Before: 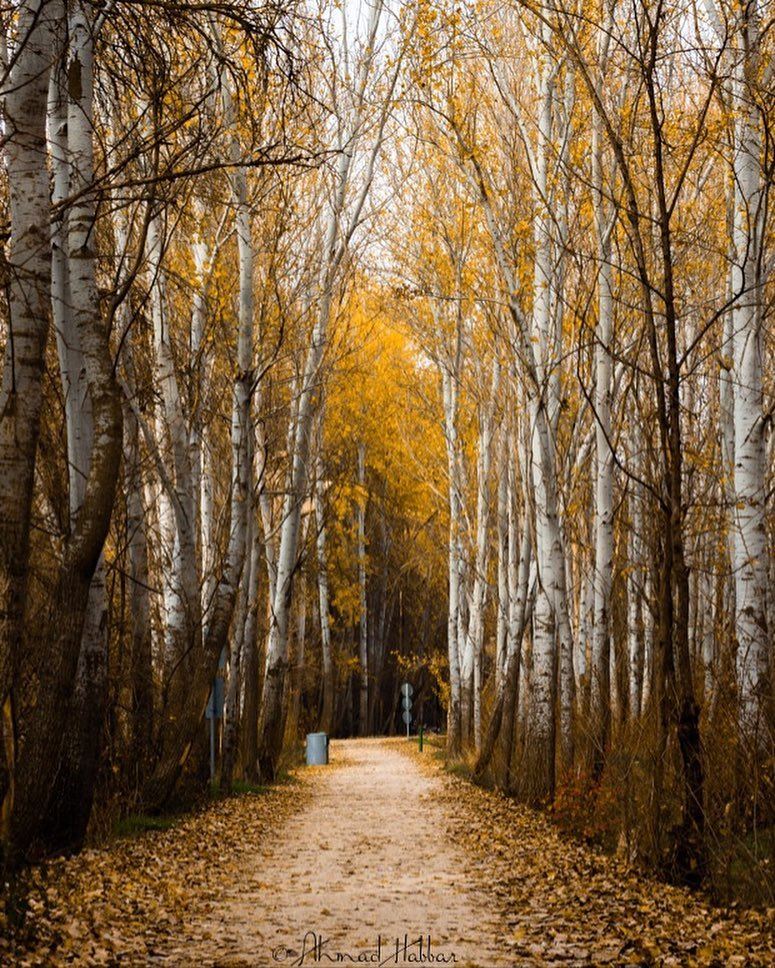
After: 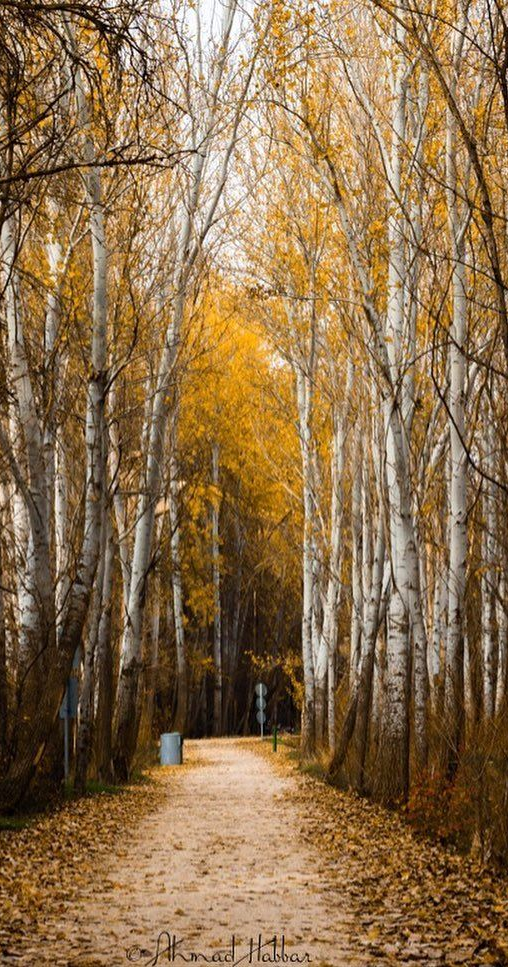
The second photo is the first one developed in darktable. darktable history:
crop and rotate: left 18.869%, right 15.511%
